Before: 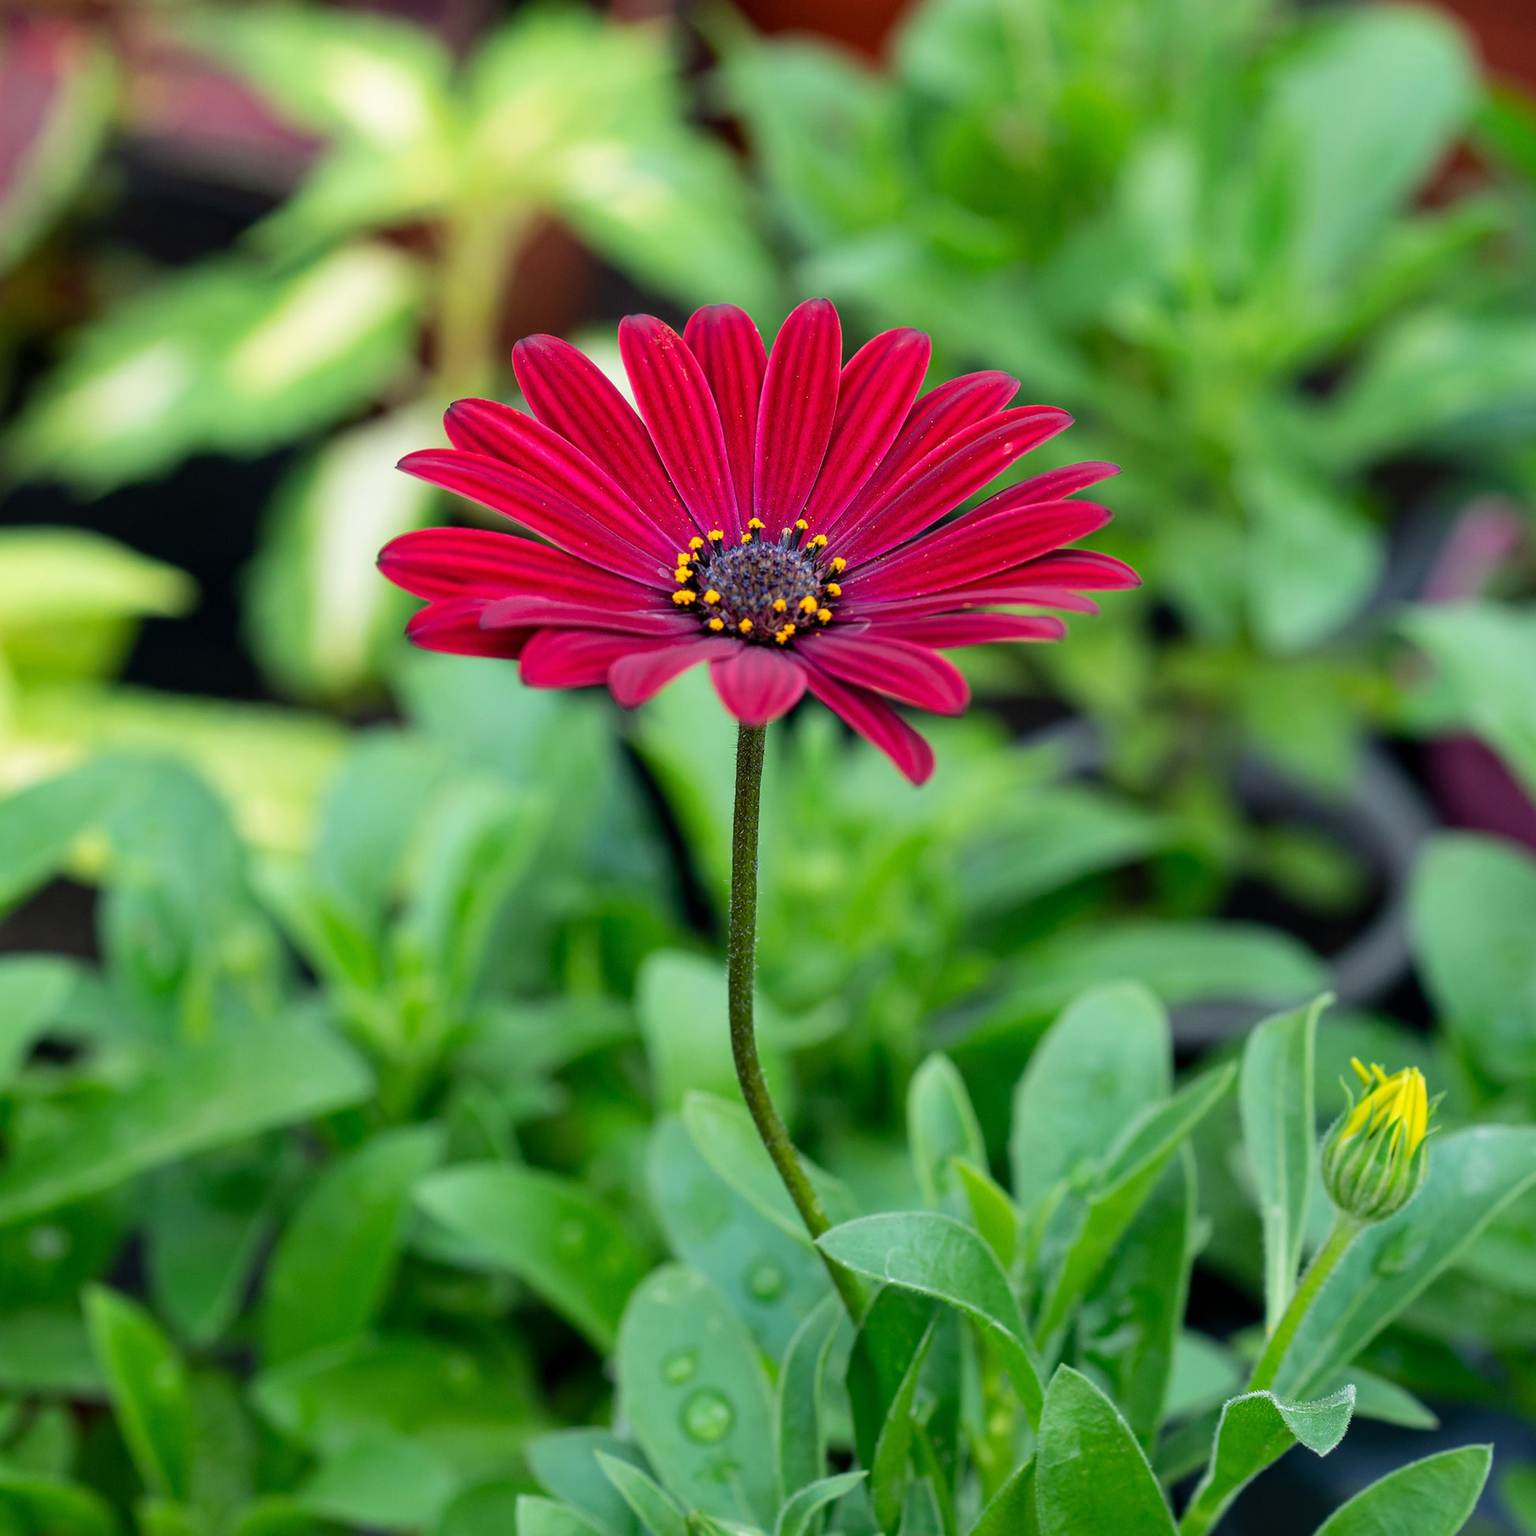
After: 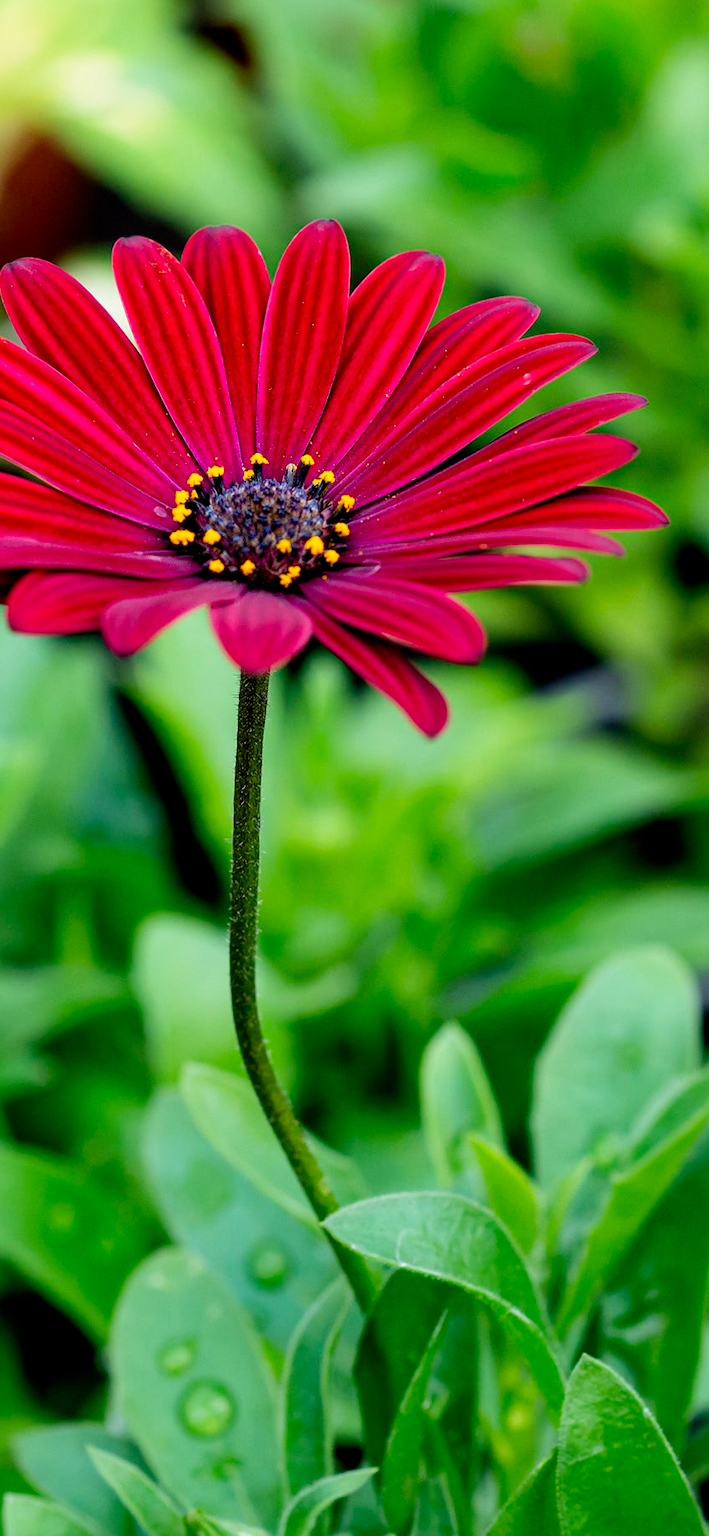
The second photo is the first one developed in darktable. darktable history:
crop: left 33.452%, top 6.025%, right 23.155%
filmic rgb: black relative exposure -6.3 EV, white relative exposure 2.8 EV, threshold 3 EV, target black luminance 0%, hardness 4.6, latitude 67.35%, contrast 1.292, shadows ↔ highlights balance -3.5%, preserve chrominance no, color science v4 (2020), contrast in shadows soft, enable highlight reconstruction true
